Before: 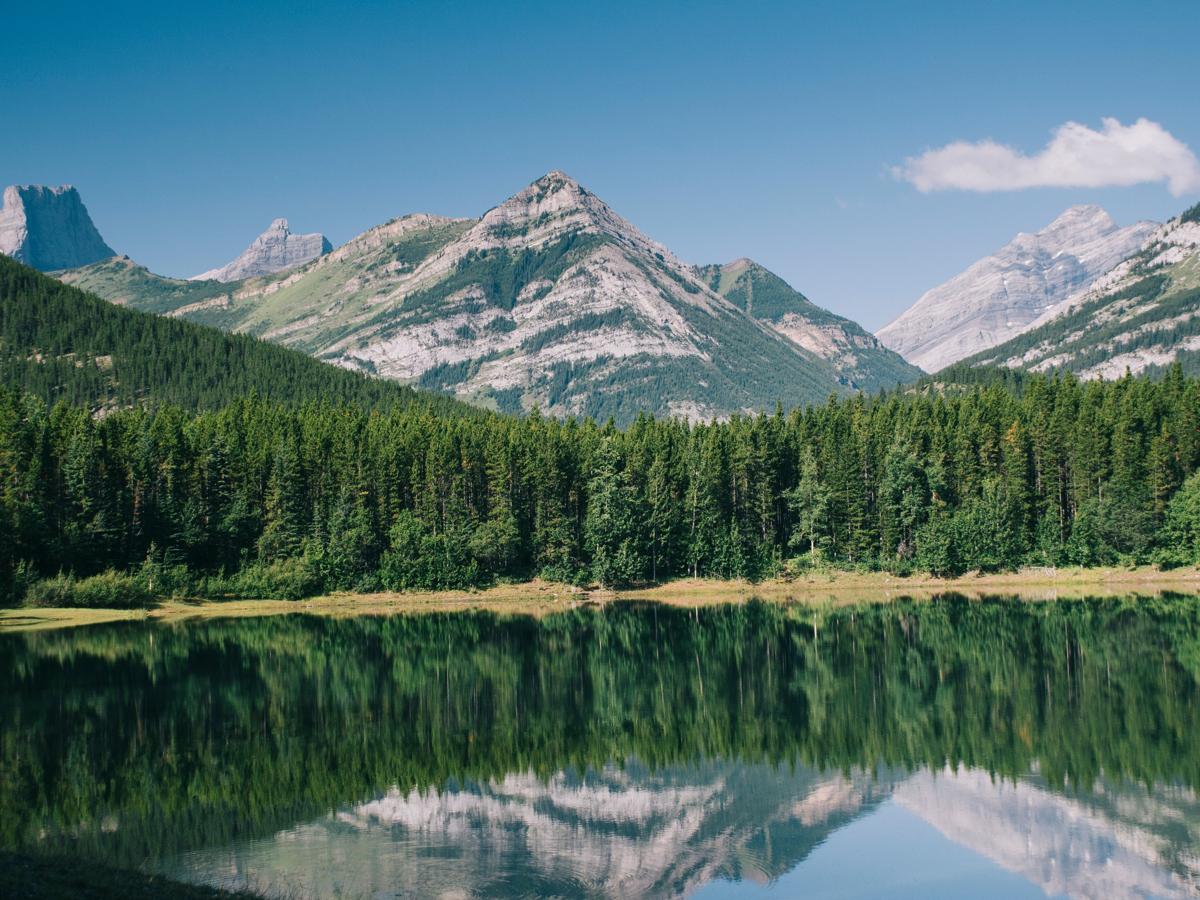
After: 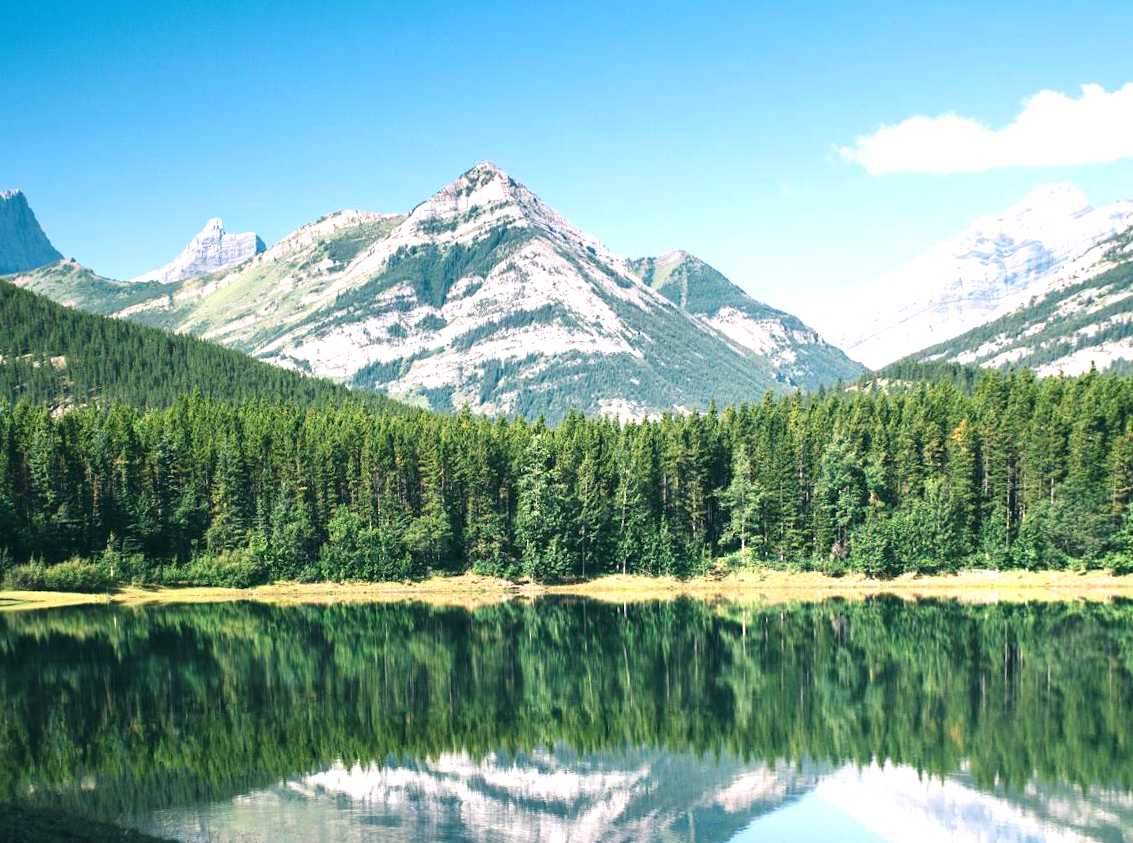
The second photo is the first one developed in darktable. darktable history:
exposure: black level correction 0, exposure 1.173 EV, compensate exposure bias true, compensate highlight preservation false
rotate and perspective: rotation 0.062°, lens shift (vertical) 0.115, lens shift (horizontal) -0.133, crop left 0.047, crop right 0.94, crop top 0.061, crop bottom 0.94
